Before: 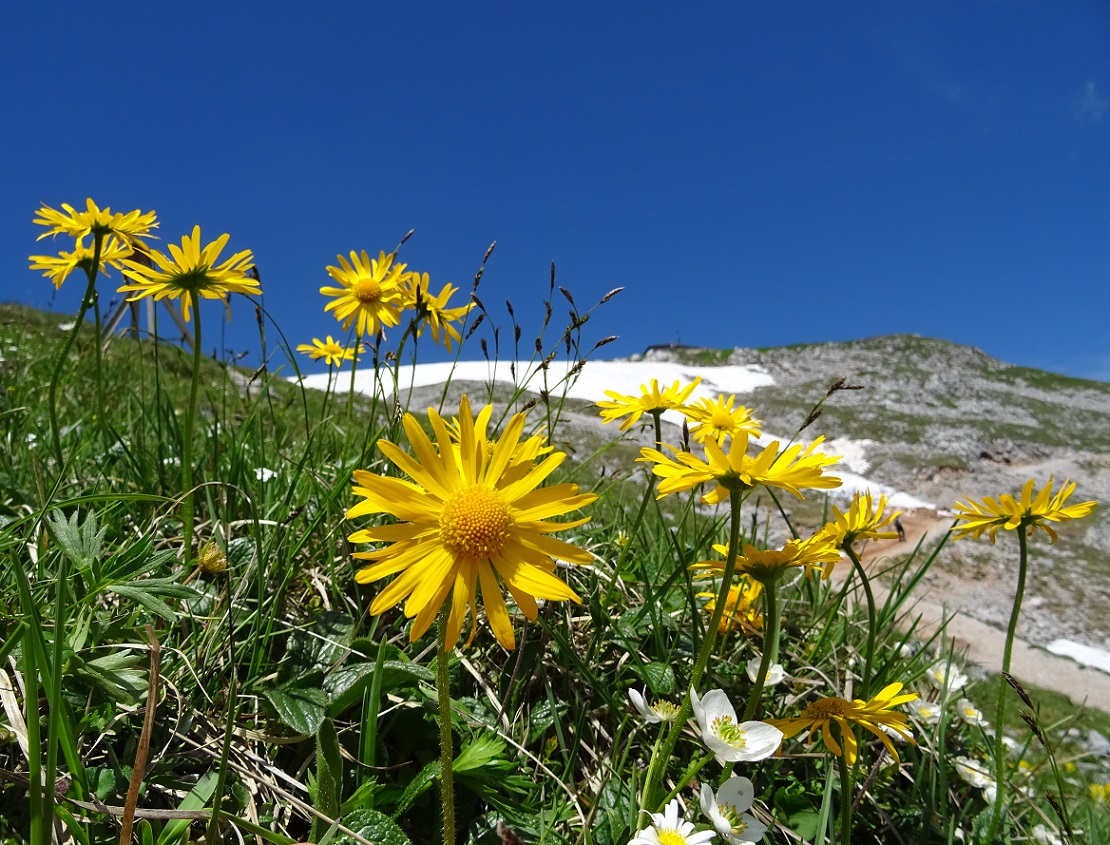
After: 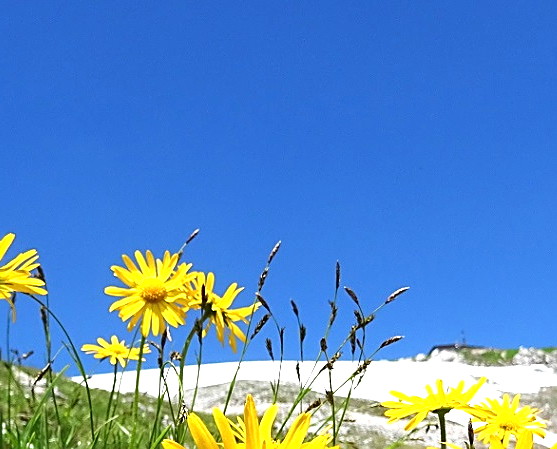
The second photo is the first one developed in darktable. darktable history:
sharpen: on, module defaults
exposure: black level correction 0, exposure 1.199 EV, compensate exposure bias true, compensate highlight preservation false
crop: left 19.375%, right 30.43%, bottom 46.792%
